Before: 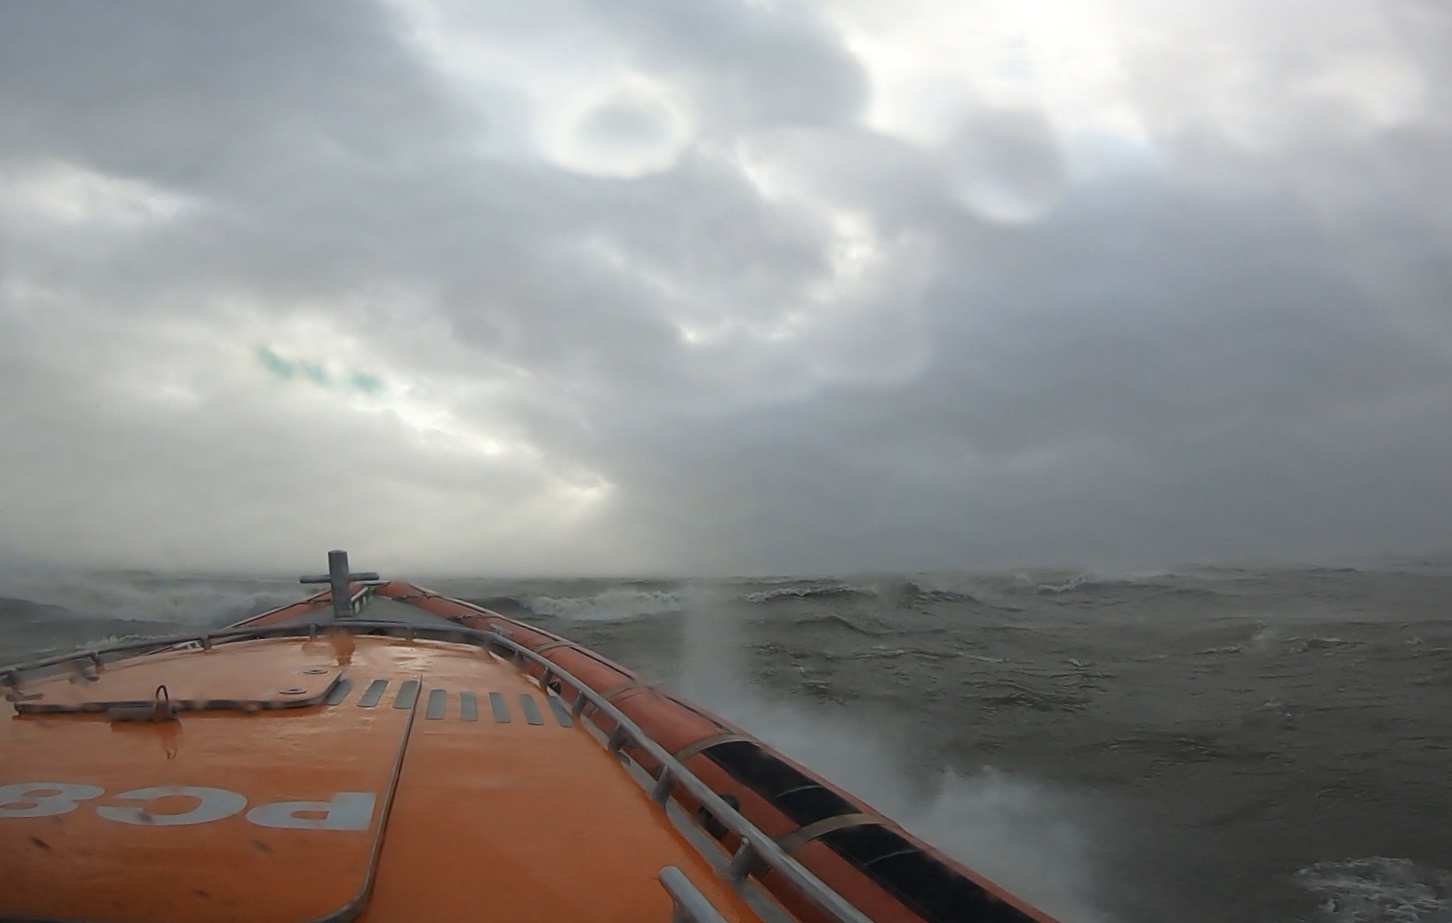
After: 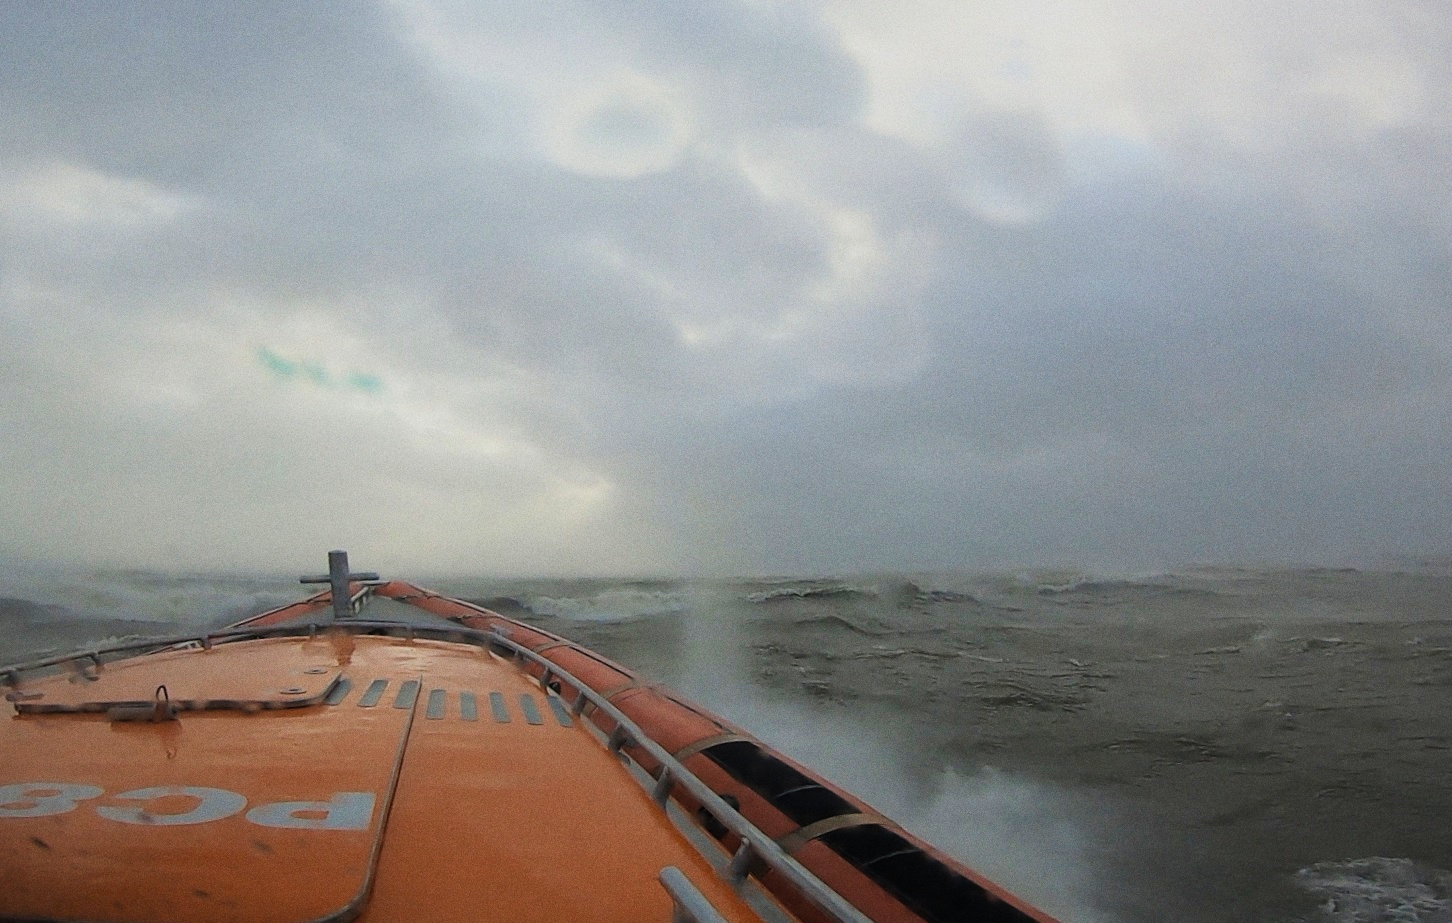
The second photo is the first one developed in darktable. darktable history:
contrast brightness saturation: contrast 0.07, brightness 0.08, saturation 0.18
grain: on, module defaults
velvia: on, module defaults
filmic rgb: black relative exposure -7.65 EV, white relative exposure 4.56 EV, hardness 3.61
